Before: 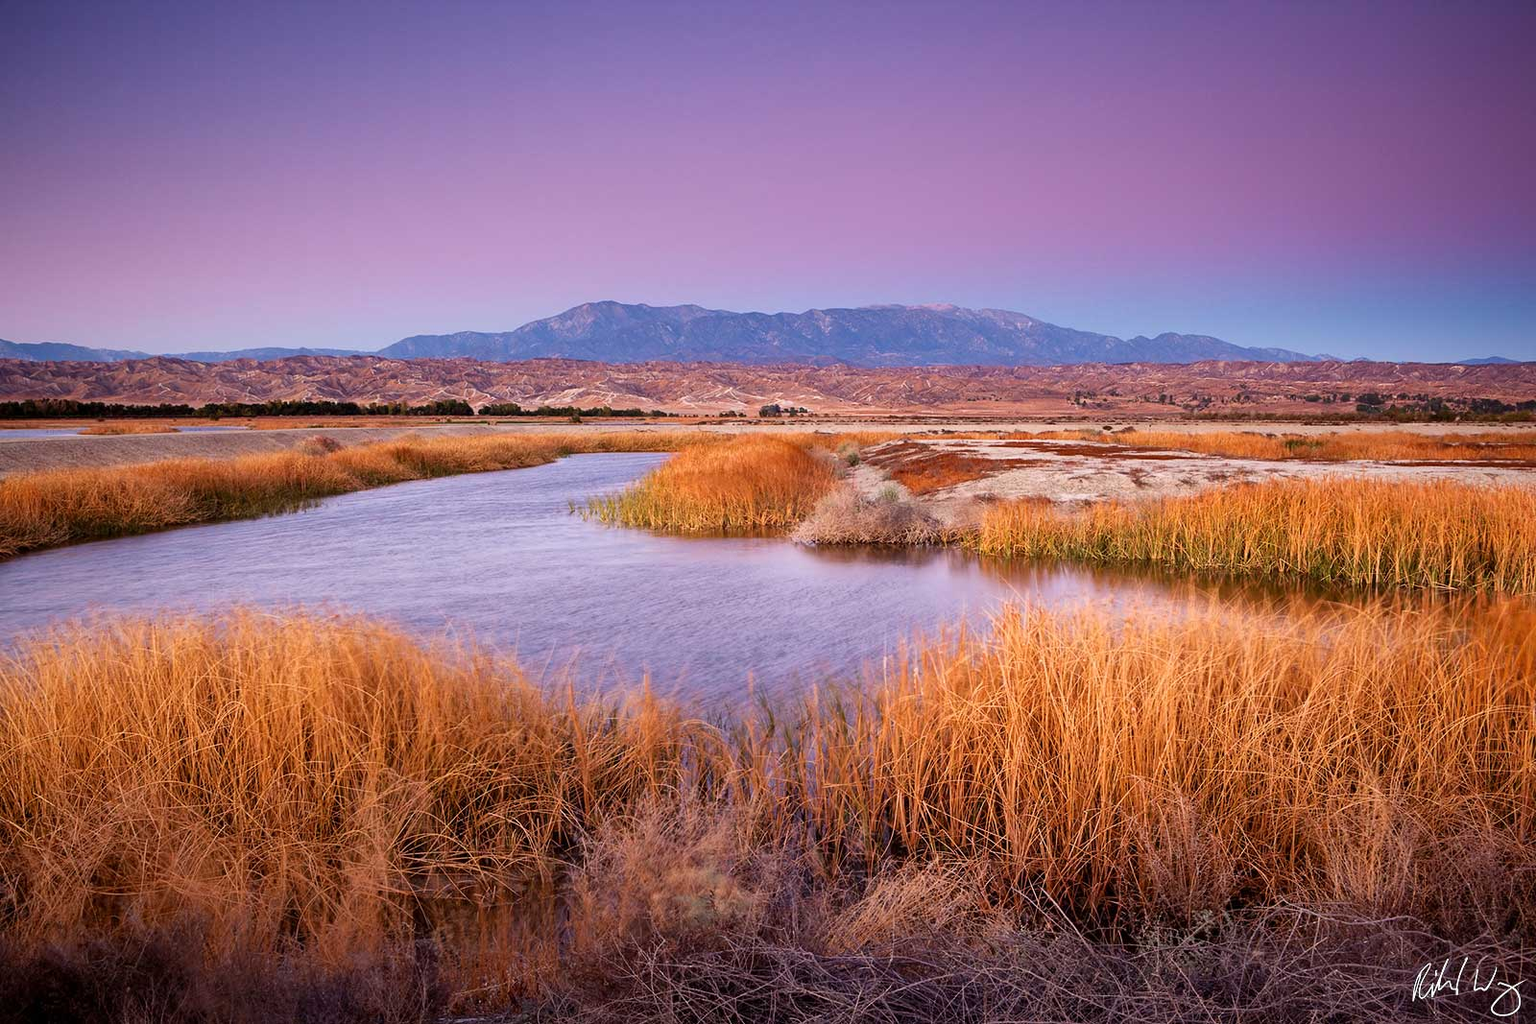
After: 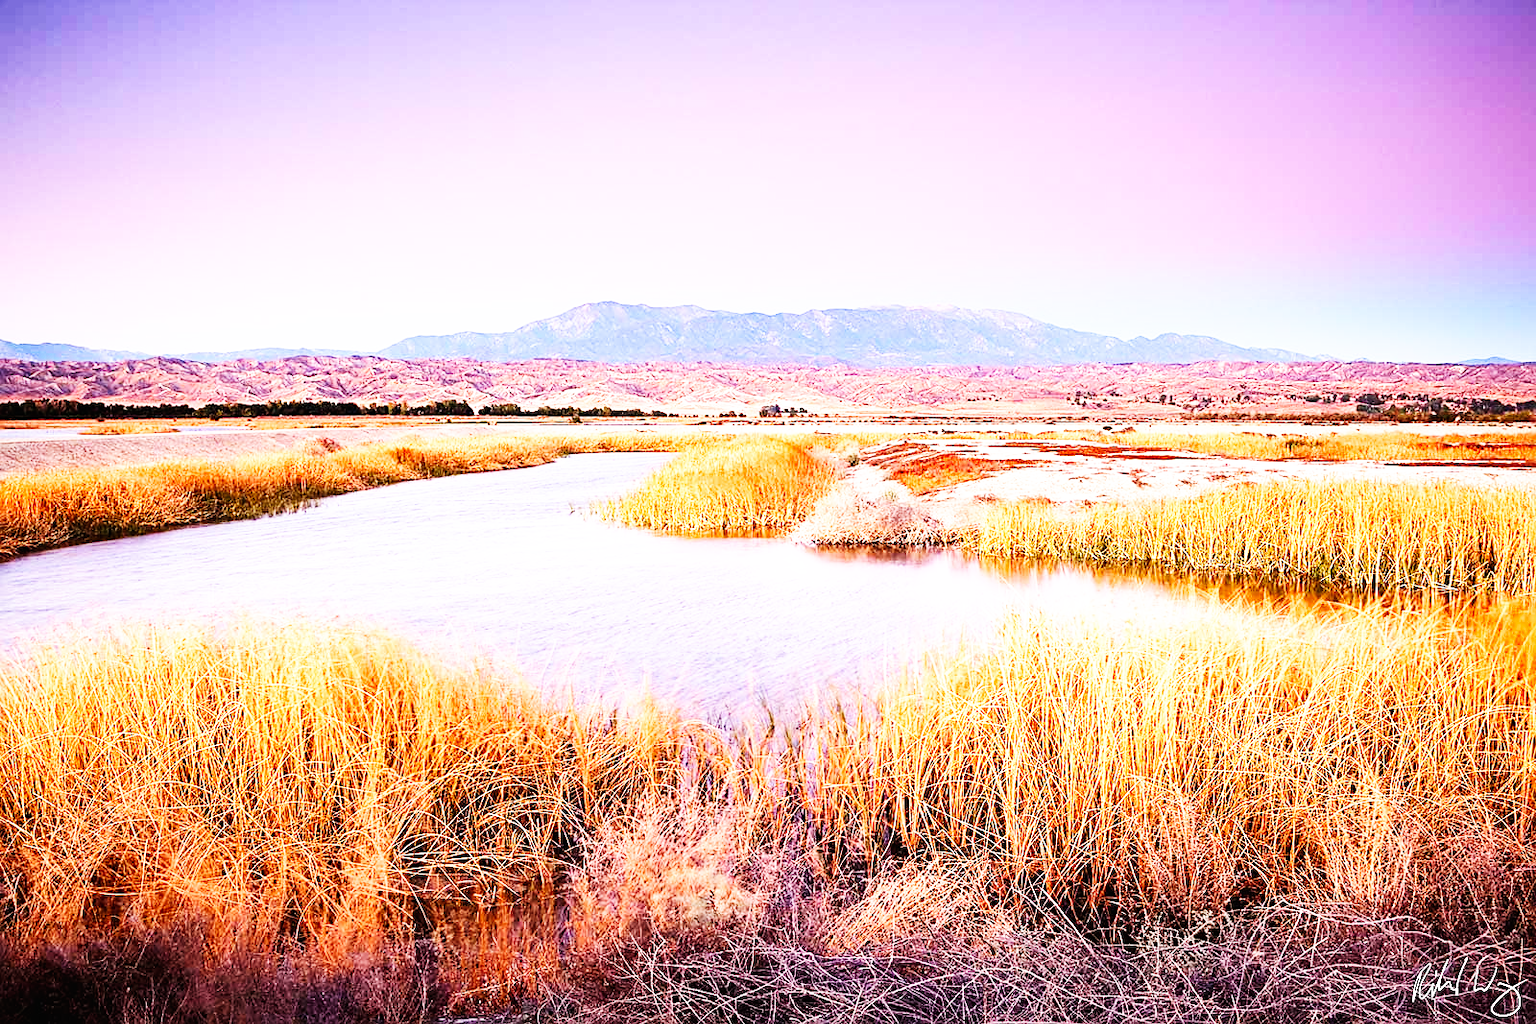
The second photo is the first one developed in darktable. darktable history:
base curve: curves: ch0 [(0, 0) (0.007, 0.004) (0.027, 0.03) (0.046, 0.07) (0.207, 0.54) (0.442, 0.872) (0.673, 0.972) (1, 1)], preserve colors none
sharpen: on, module defaults
exposure: black level correction -0.002, exposure 0.53 EV, compensate exposure bias true, compensate highlight preservation false
color balance rgb: perceptual saturation grading › global saturation -2.496%, perceptual saturation grading › highlights -7.285%, perceptual saturation grading › mid-tones 7.829%, perceptual saturation grading › shadows 3.67%, perceptual brilliance grading › mid-tones 9.792%, perceptual brilliance grading › shadows 14.967%, contrast 14.996%
